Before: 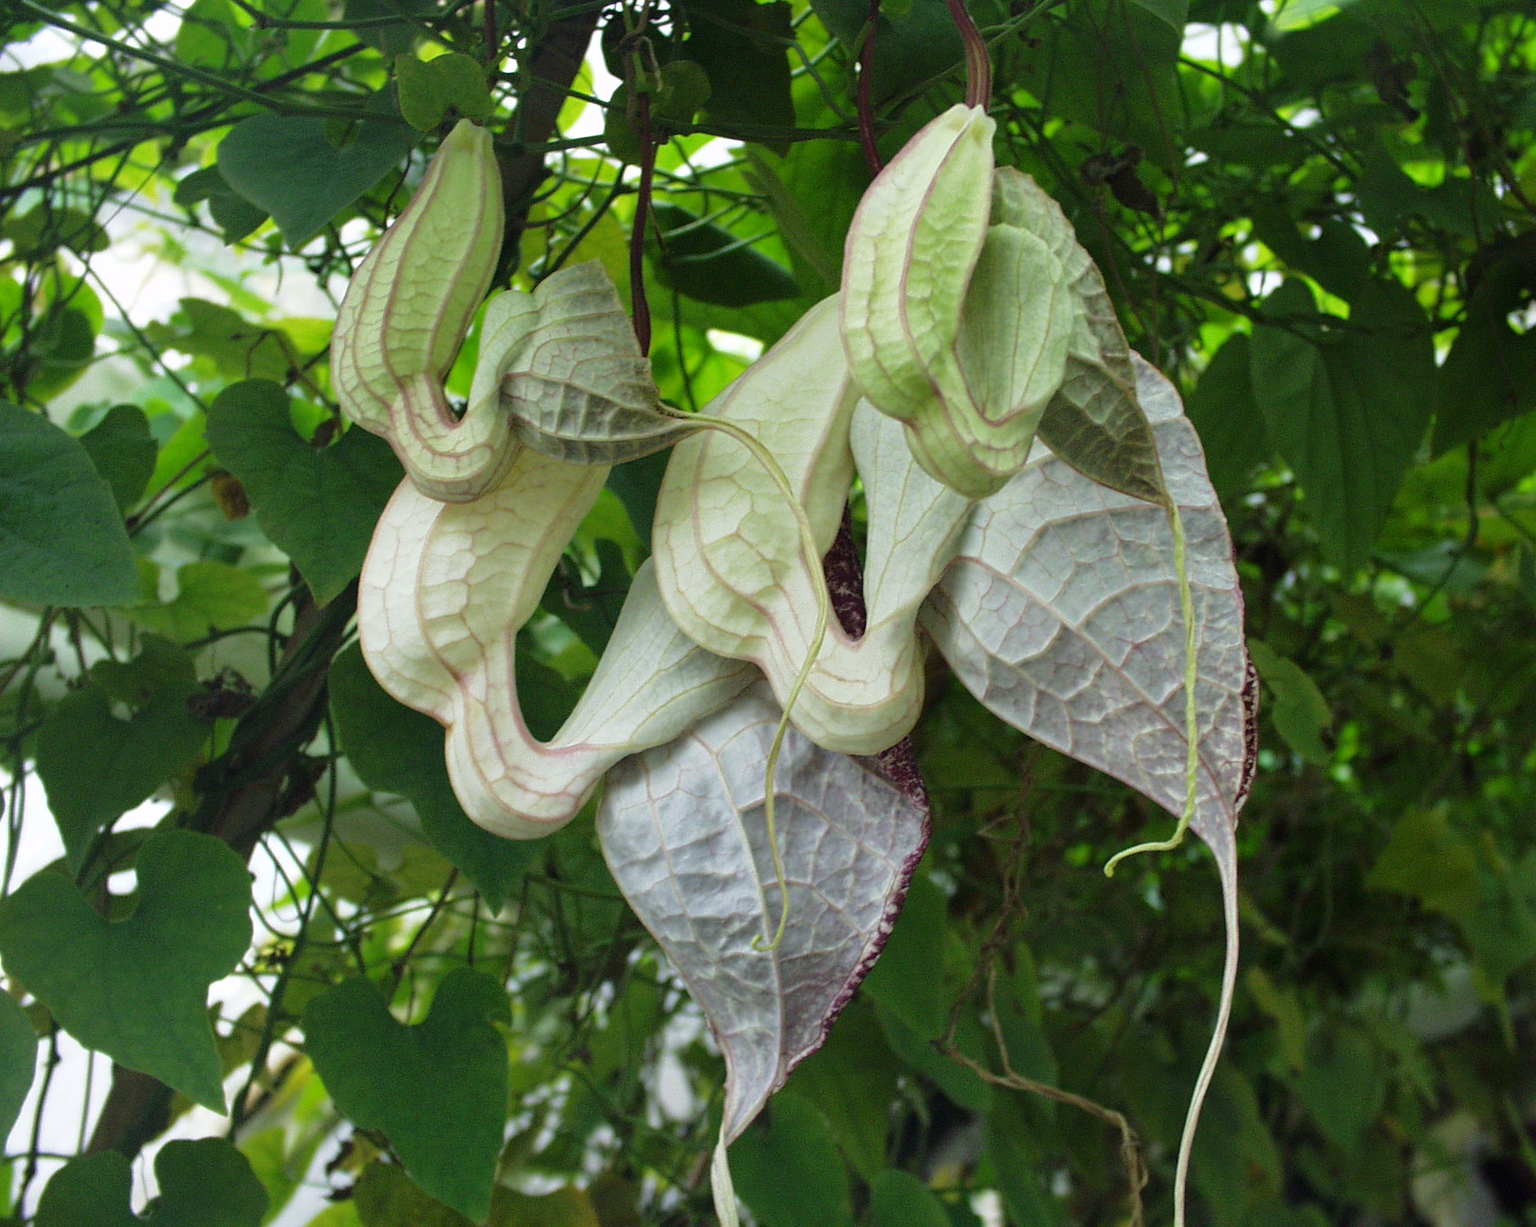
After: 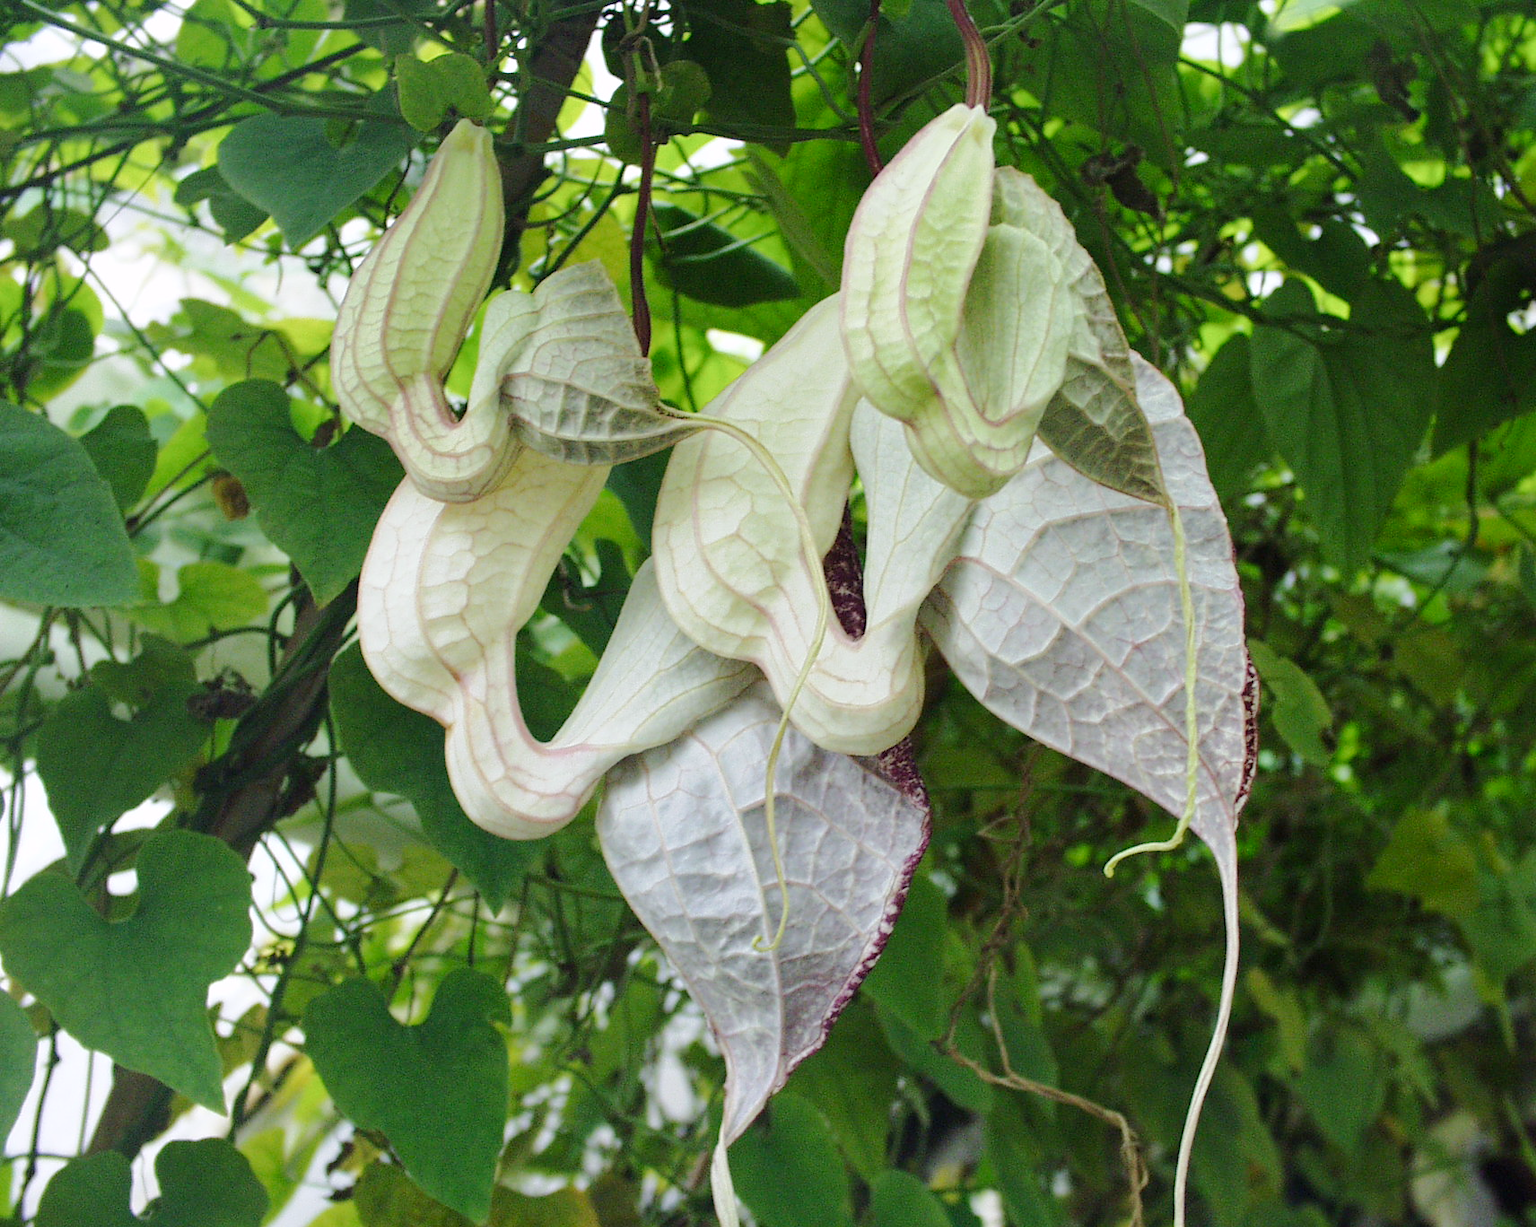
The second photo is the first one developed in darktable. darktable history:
white balance: red 1.004, blue 1.024
tone curve: curves: ch0 [(0, 0) (0.003, 0.004) (0.011, 0.015) (0.025, 0.033) (0.044, 0.059) (0.069, 0.092) (0.1, 0.132) (0.136, 0.18) (0.177, 0.235) (0.224, 0.297) (0.277, 0.366) (0.335, 0.44) (0.399, 0.52) (0.468, 0.594) (0.543, 0.661) (0.623, 0.727) (0.709, 0.79) (0.801, 0.86) (0.898, 0.928) (1, 1)], preserve colors none
